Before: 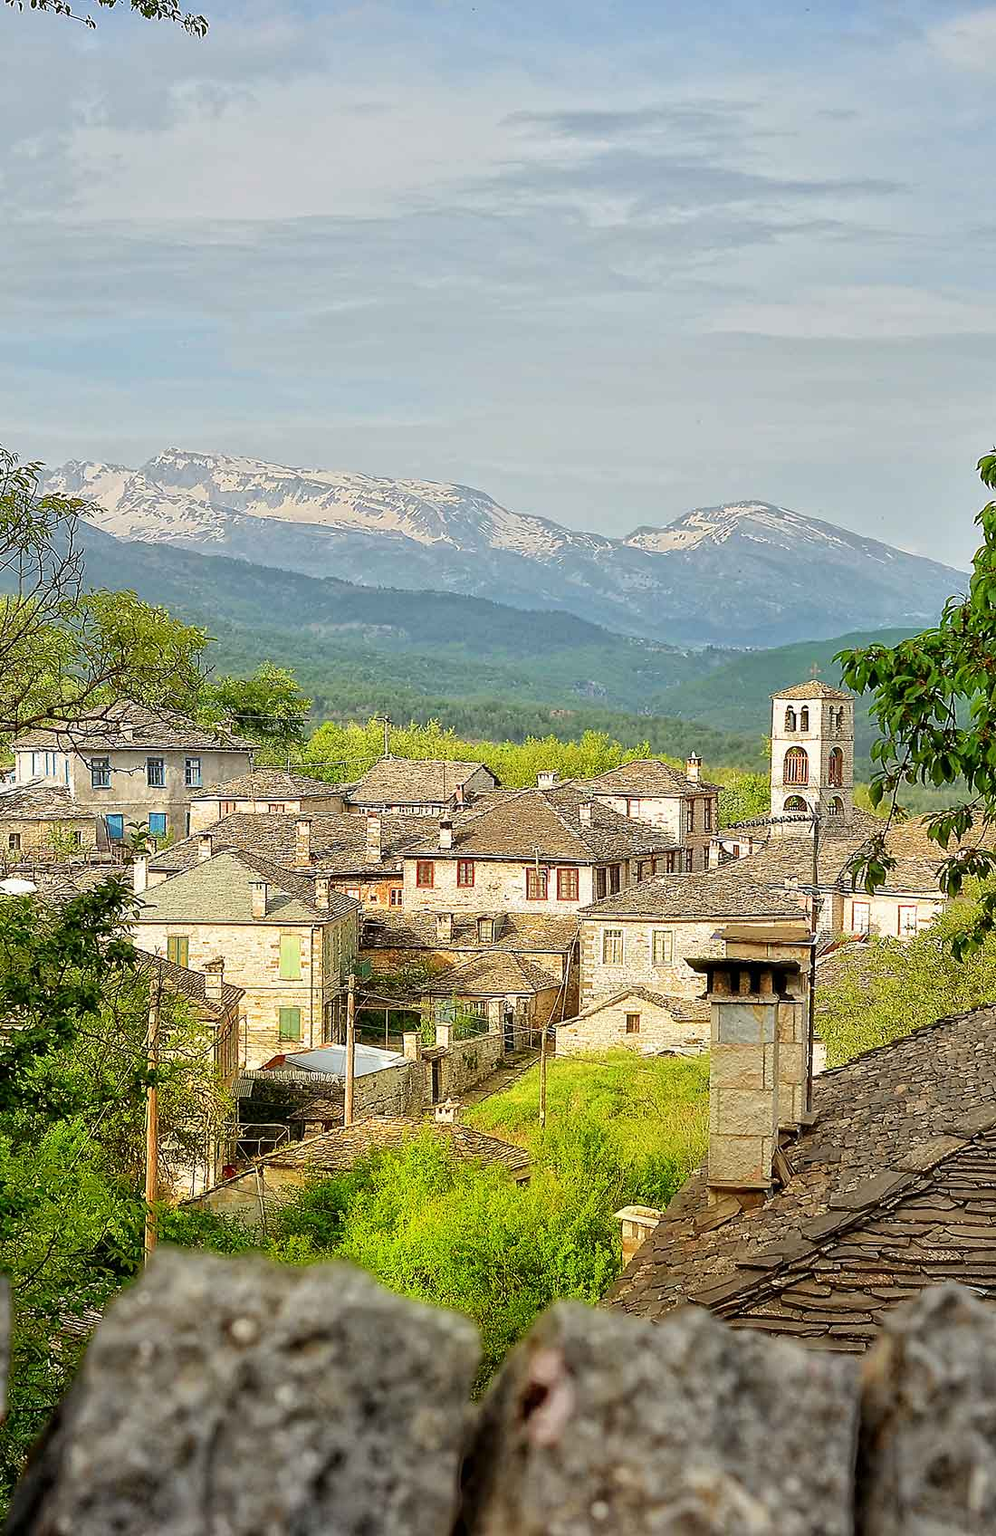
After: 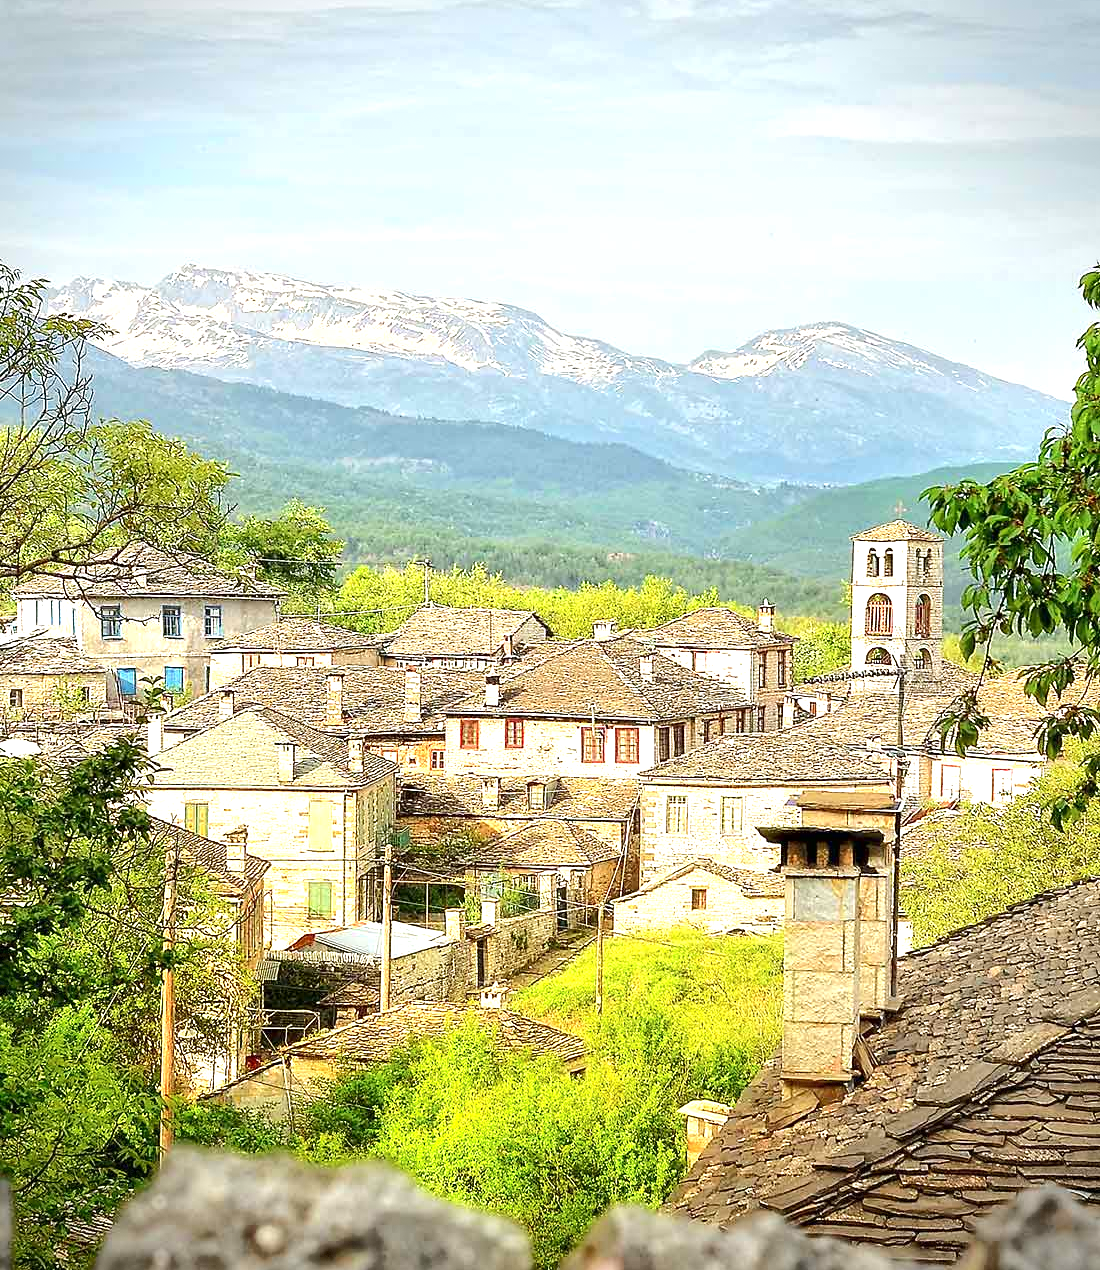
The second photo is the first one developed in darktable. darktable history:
tone curve: curves: ch0 [(0, 0) (0.003, 0.003) (0.011, 0.011) (0.025, 0.024) (0.044, 0.043) (0.069, 0.068) (0.1, 0.097) (0.136, 0.133) (0.177, 0.173) (0.224, 0.219) (0.277, 0.271) (0.335, 0.327) (0.399, 0.39) (0.468, 0.457) (0.543, 0.582) (0.623, 0.655) (0.709, 0.734) (0.801, 0.817) (0.898, 0.906) (1, 1)], color space Lab, independent channels, preserve colors none
vignetting: brightness -0.393, saturation 0.016, dithering 8-bit output
crop: top 13.662%, bottom 11.424%
exposure: exposure 0.94 EV, compensate exposure bias true, compensate highlight preservation false
